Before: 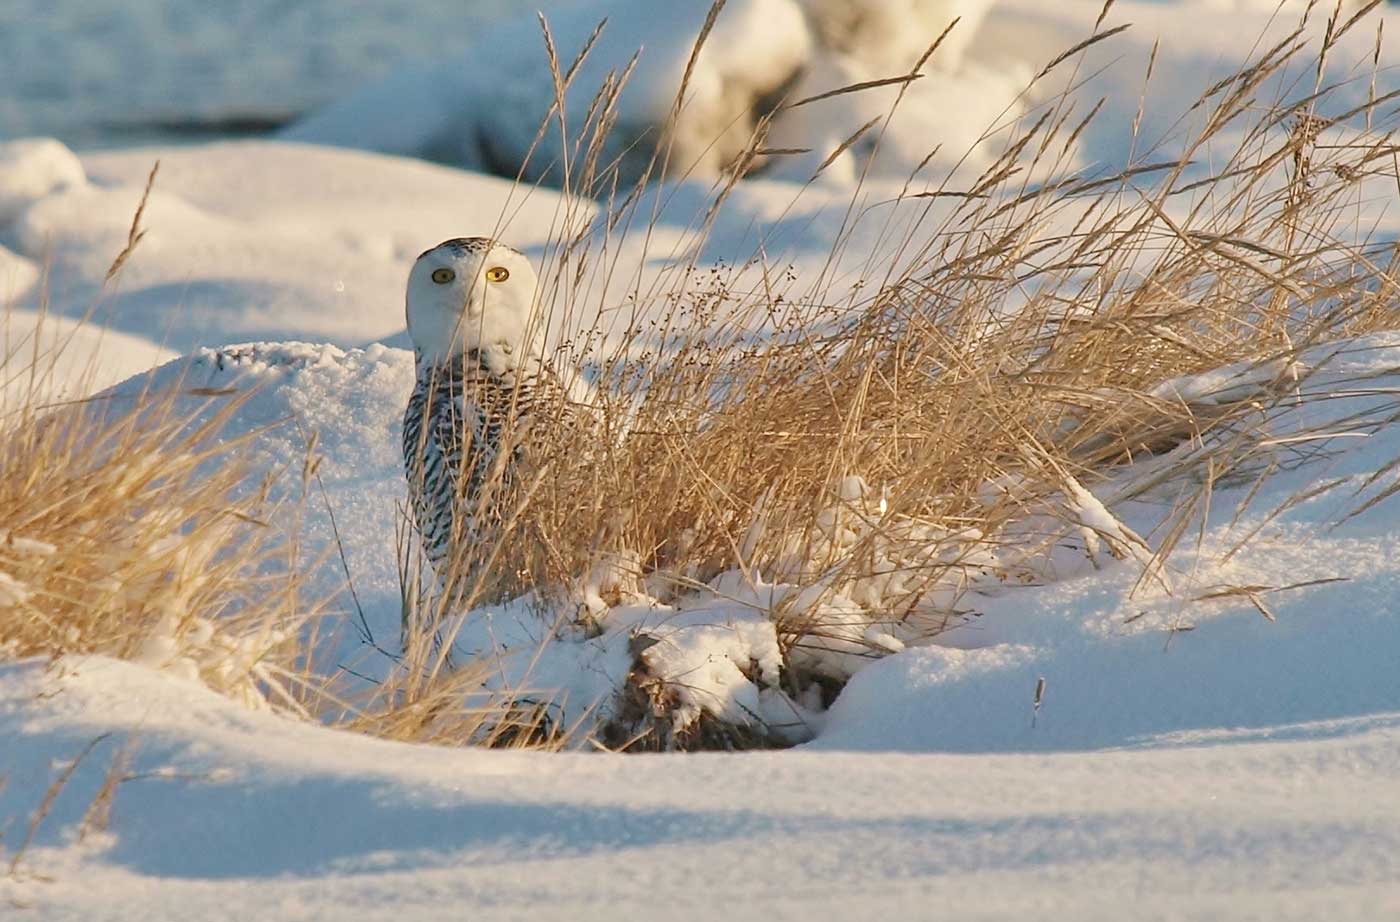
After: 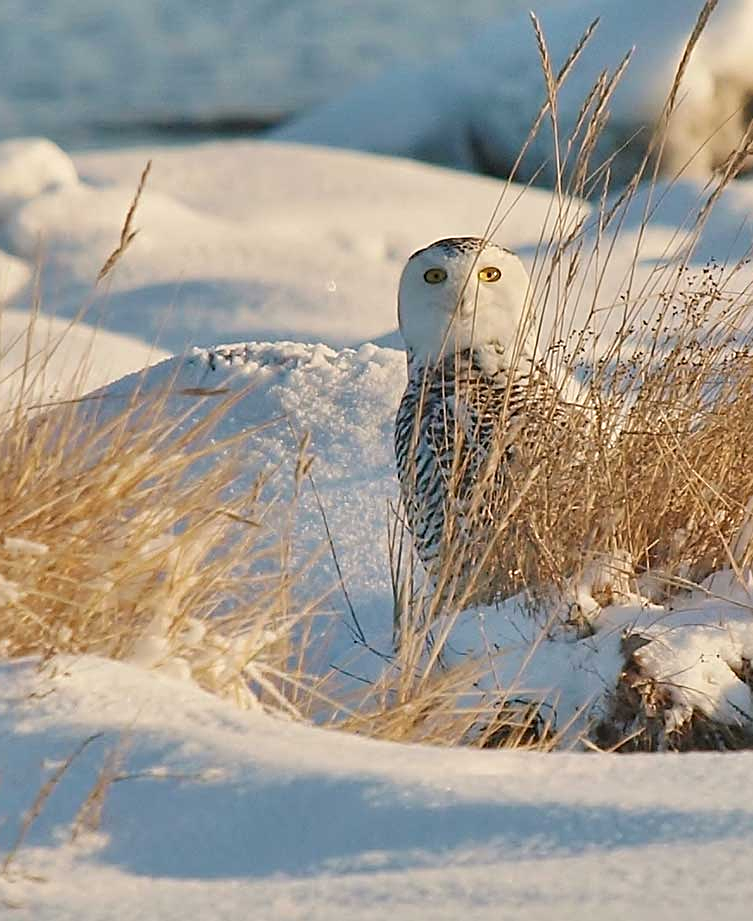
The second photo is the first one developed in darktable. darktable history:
sharpen: on, module defaults
crop: left 0.587%, right 45.588%, bottom 0.086%
